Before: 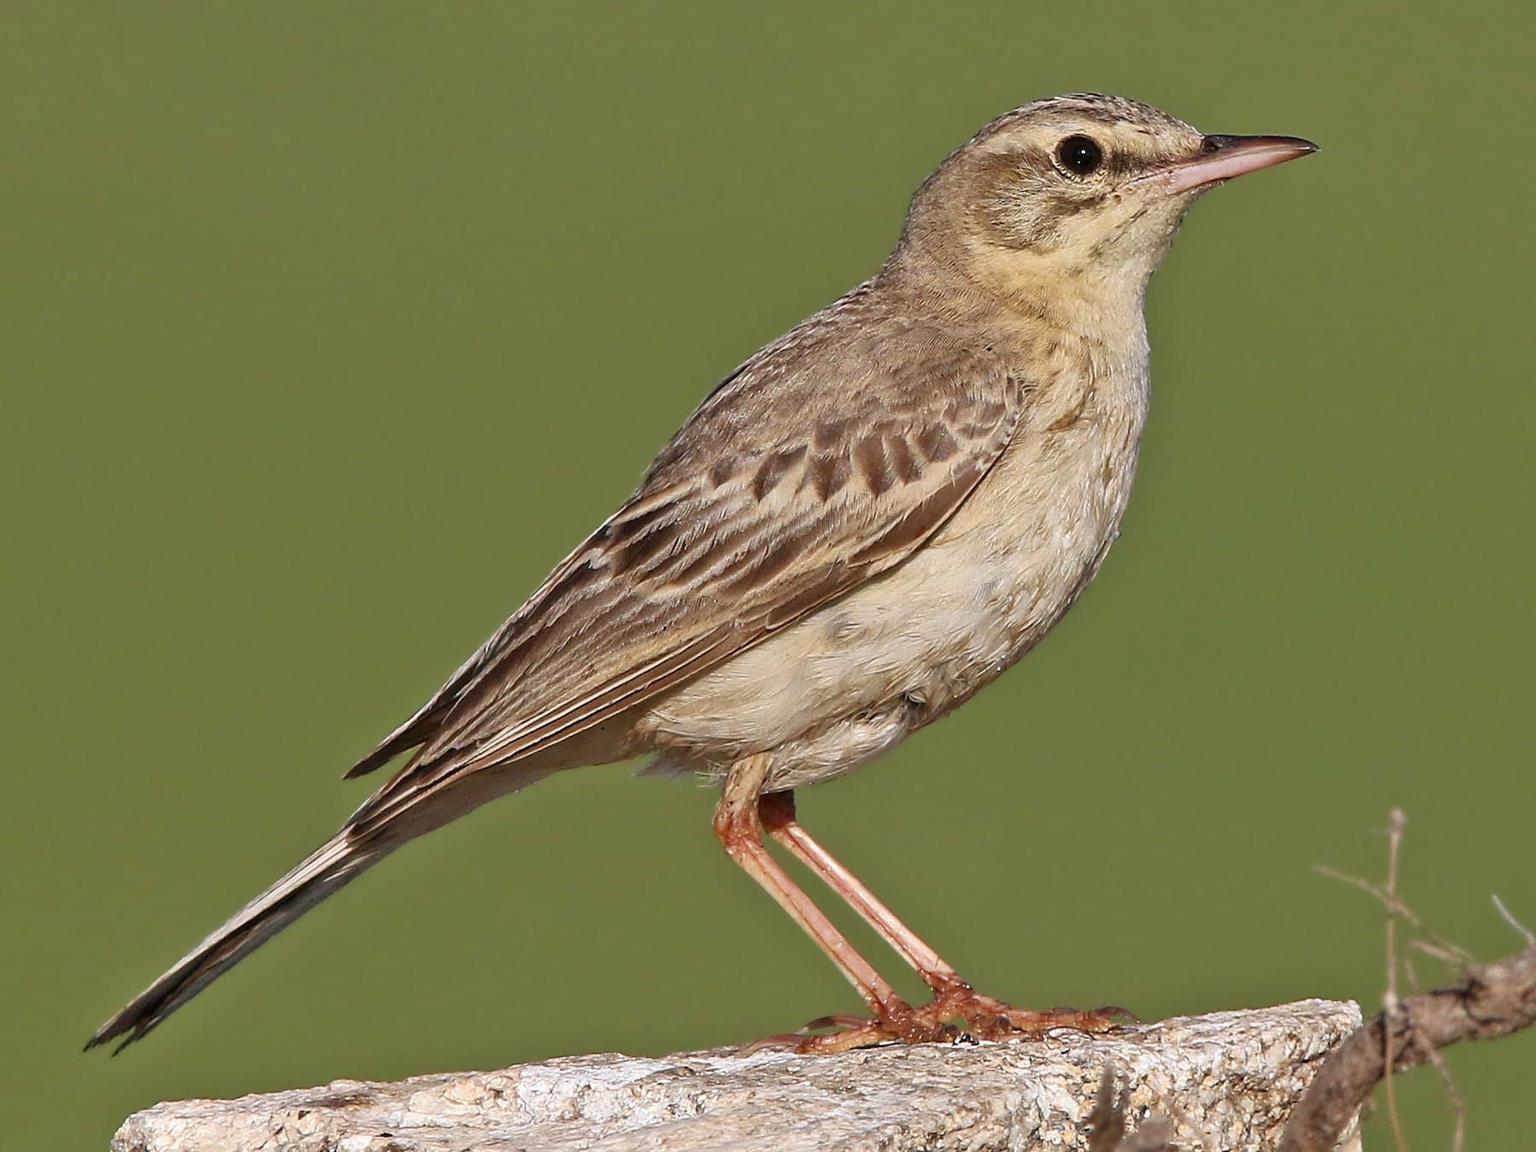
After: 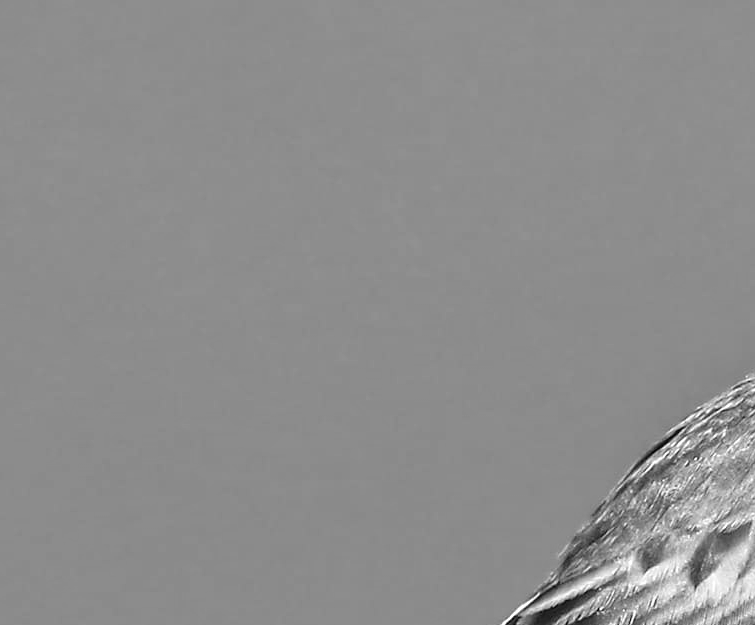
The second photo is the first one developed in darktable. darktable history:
exposure: black level correction 0, exposure 0.6 EV, compensate highlight preservation false
crop and rotate: left 10.817%, top 0.062%, right 47.194%, bottom 53.626%
monochrome: a -6.99, b 35.61, size 1.4
